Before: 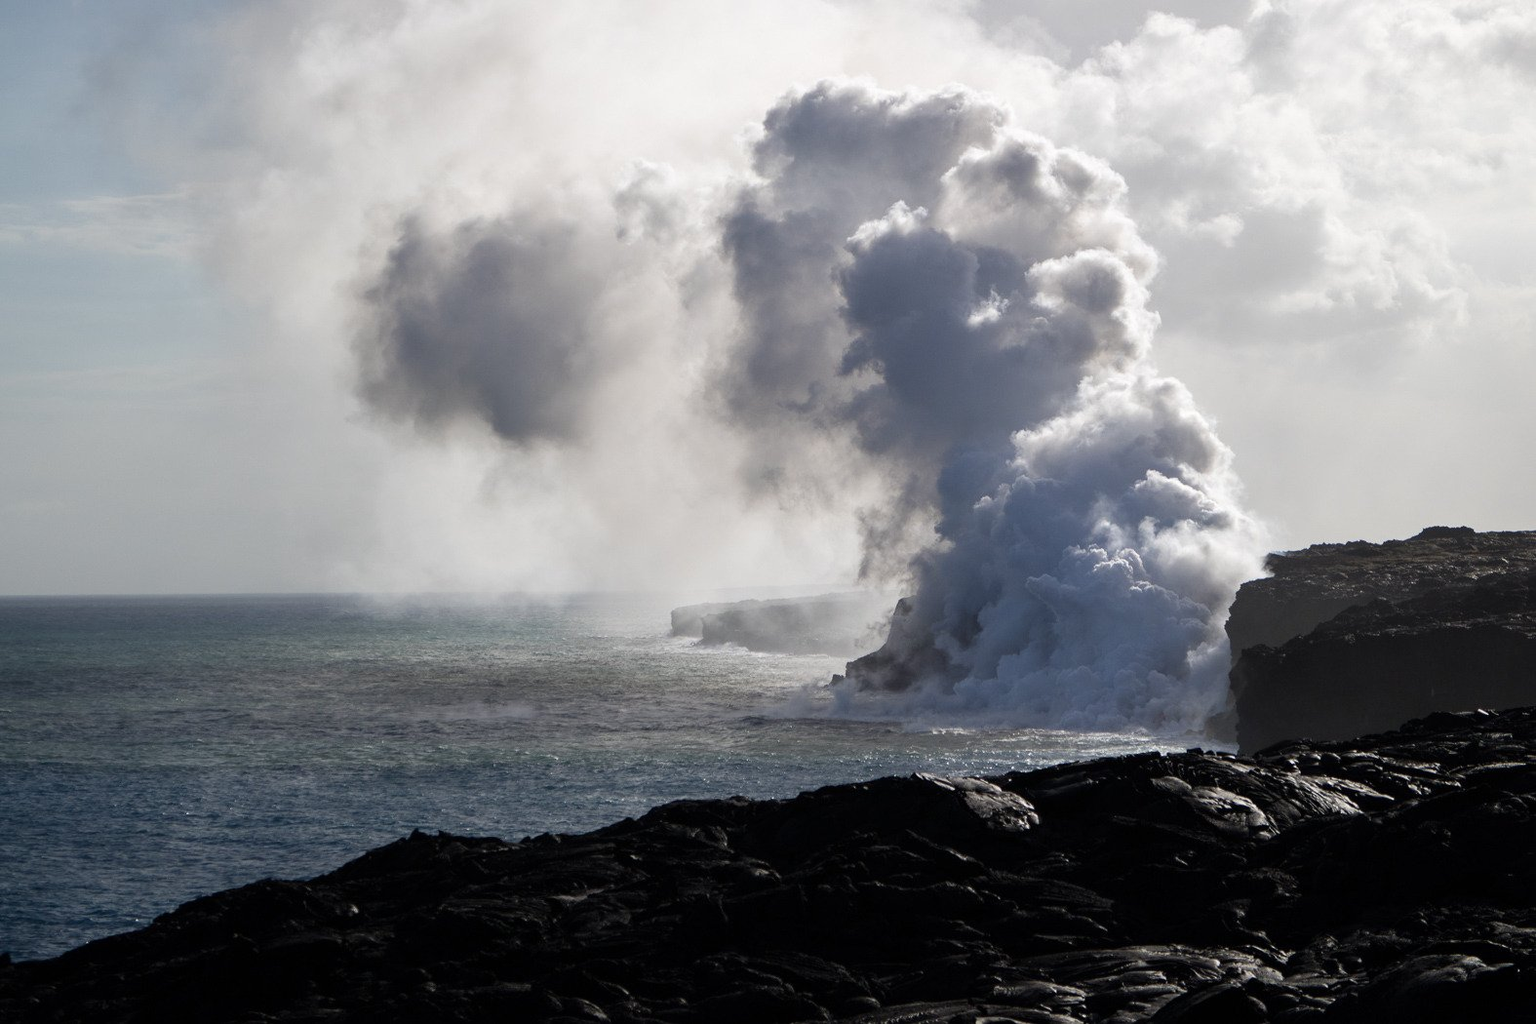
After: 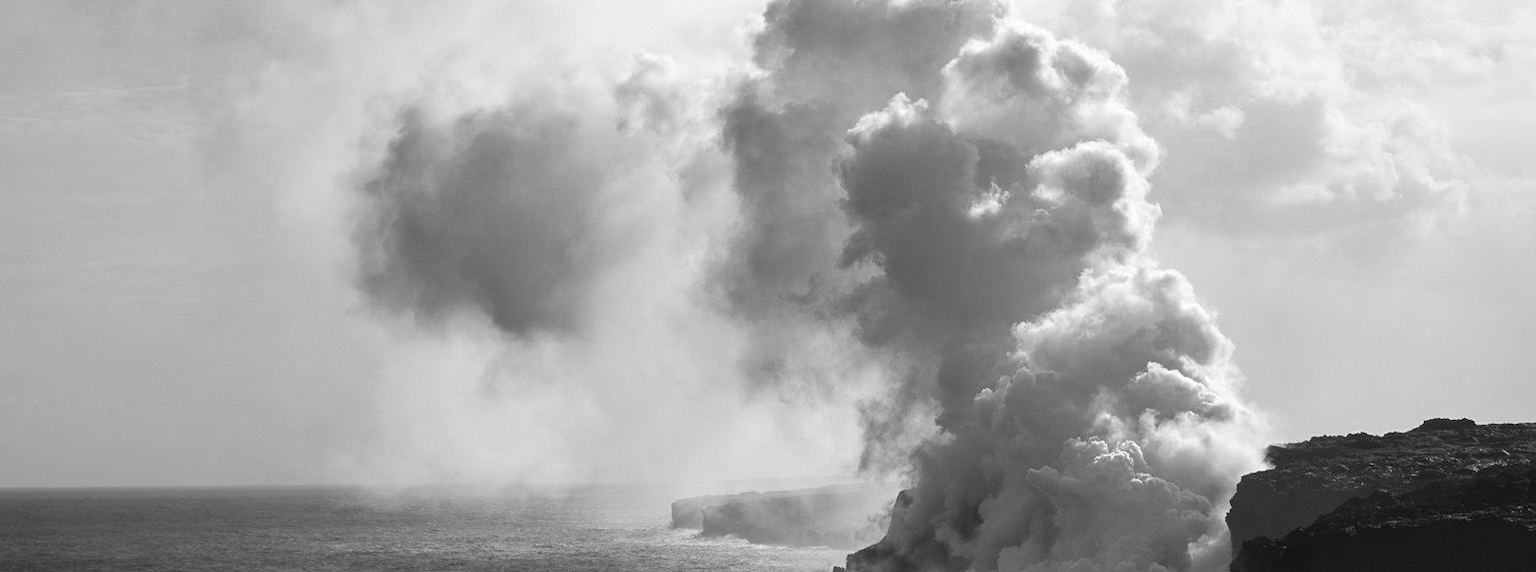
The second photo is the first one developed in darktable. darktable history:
color zones: curves: ch0 [(0, 0.613) (0.01, 0.613) (0.245, 0.448) (0.498, 0.529) (0.642, 0.665) (0.879, 0.777) (0.99, 0.613)]; ch1 [(0, 0) (0.143, 0) (0.286, 0) (0.429, 0) (0.571, 0) (0.714, 0) (0.857, 0)]
crop and rotate: top 10.594%, bottom 33.449%
